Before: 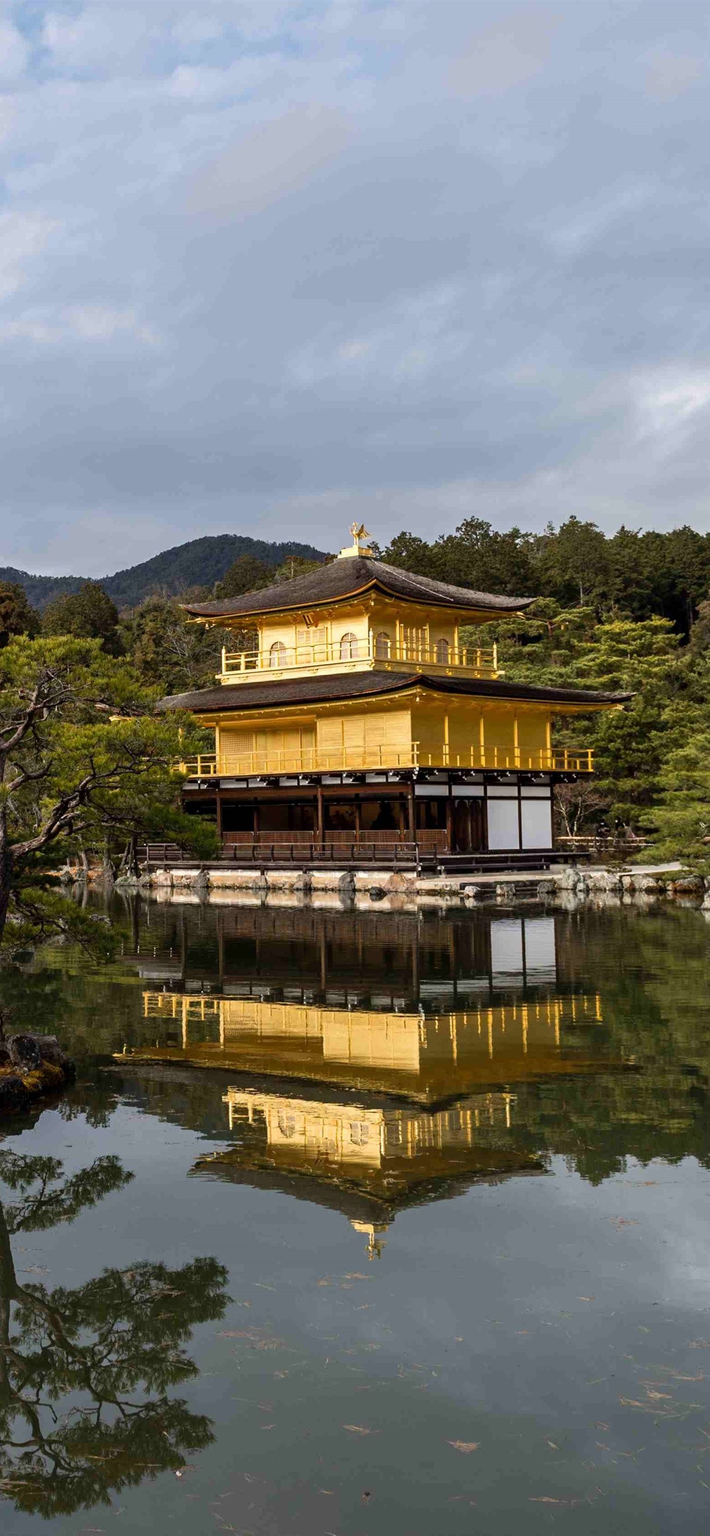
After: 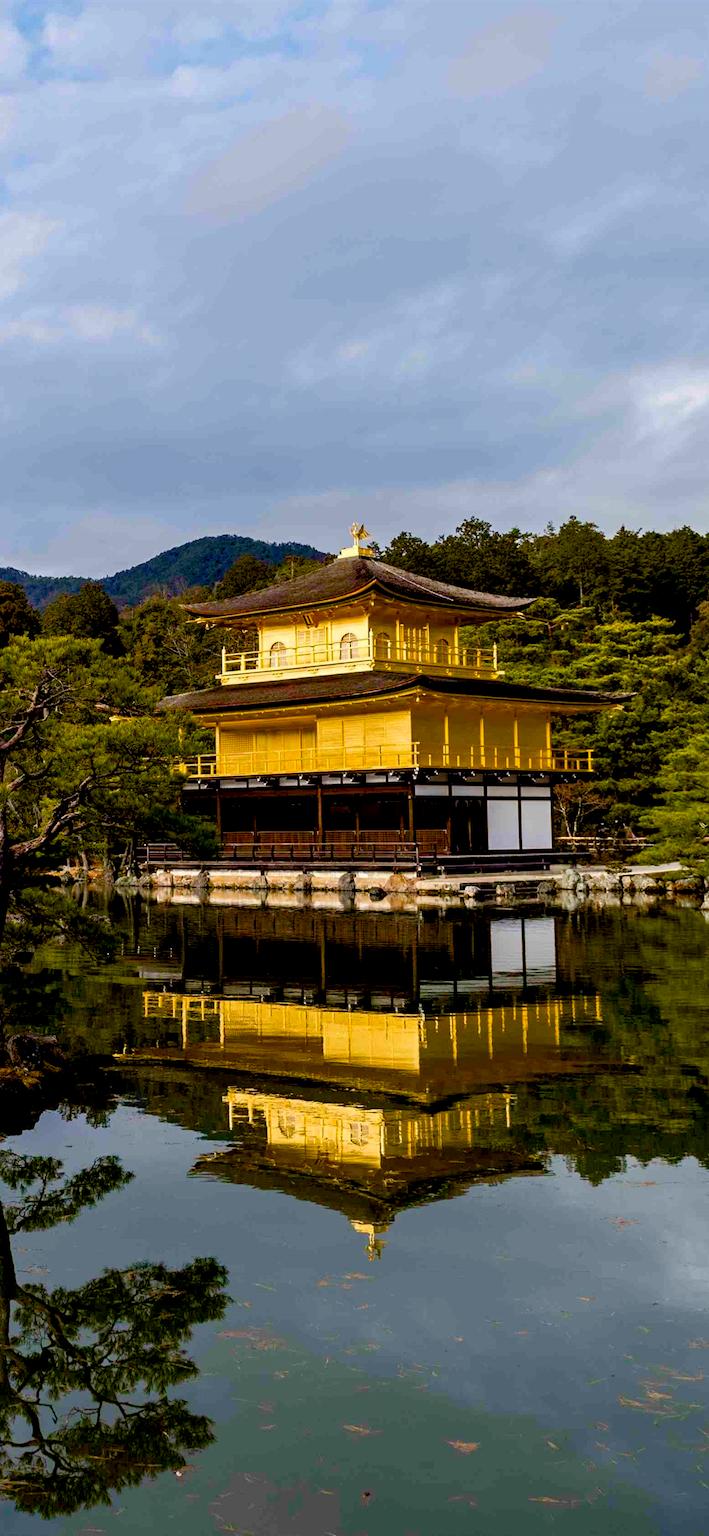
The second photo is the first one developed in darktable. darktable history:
exposure: black level correction 0.018, exposure -0.007 EV, compensate highlight preservation false
color balance rgb: linear chroma grading › global chroma 24.596%, perceptual saturation grading › global saturation 43.727%, perceptual saturation grading › highlights -49.951%, perceptual saturation grading › shadows 29.413%, global vibrance 20%
